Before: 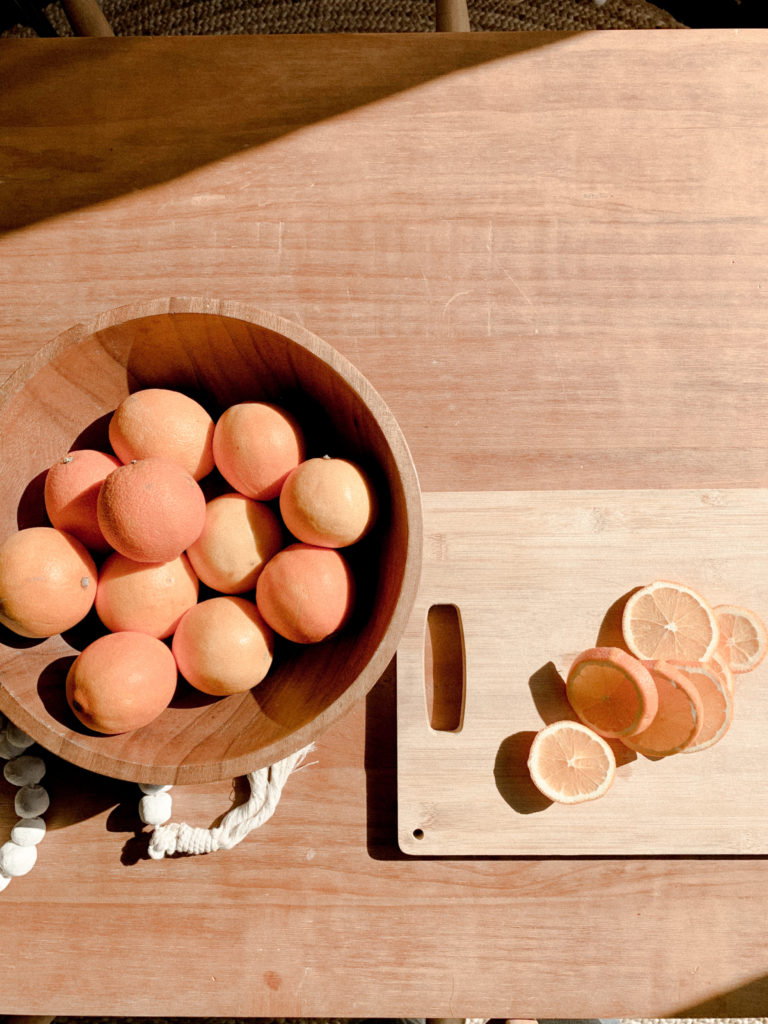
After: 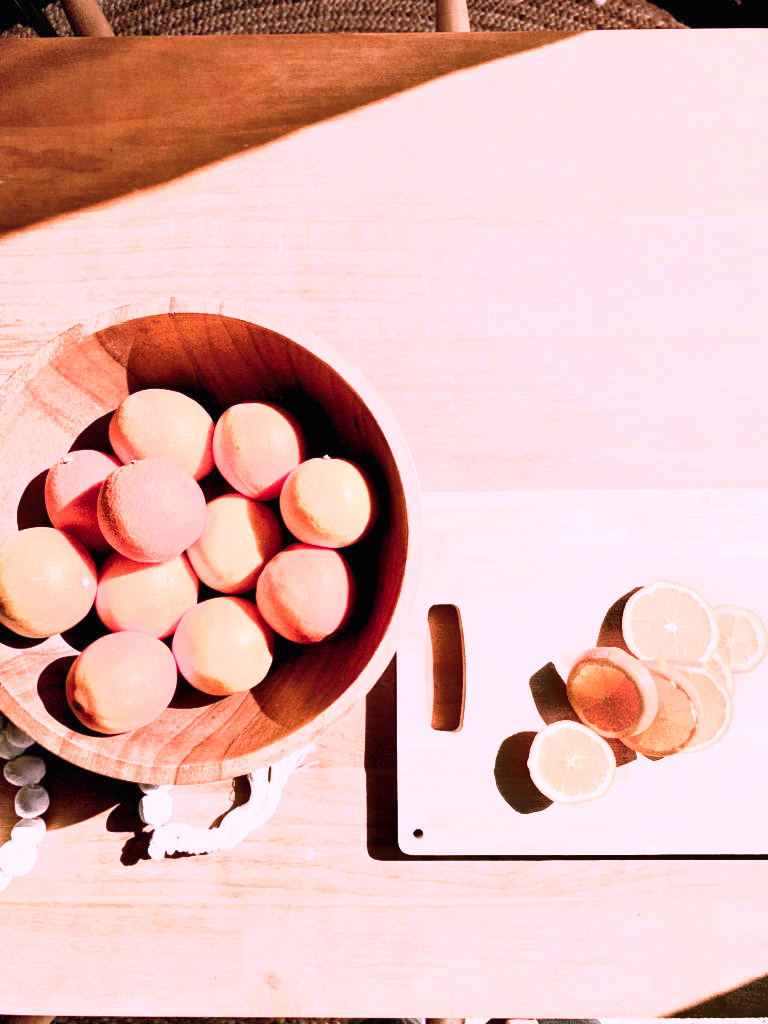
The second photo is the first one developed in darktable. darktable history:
exposure: black level correction 0, exposure 1.741 EV, compensate exposure bias true, compensate highlight preservation false
color correction: highlights a* 15.46, highlights b* -20.56
shadows and highlights: highlights color adjustment 0%, low approximation 0.01, soften with gaussian
